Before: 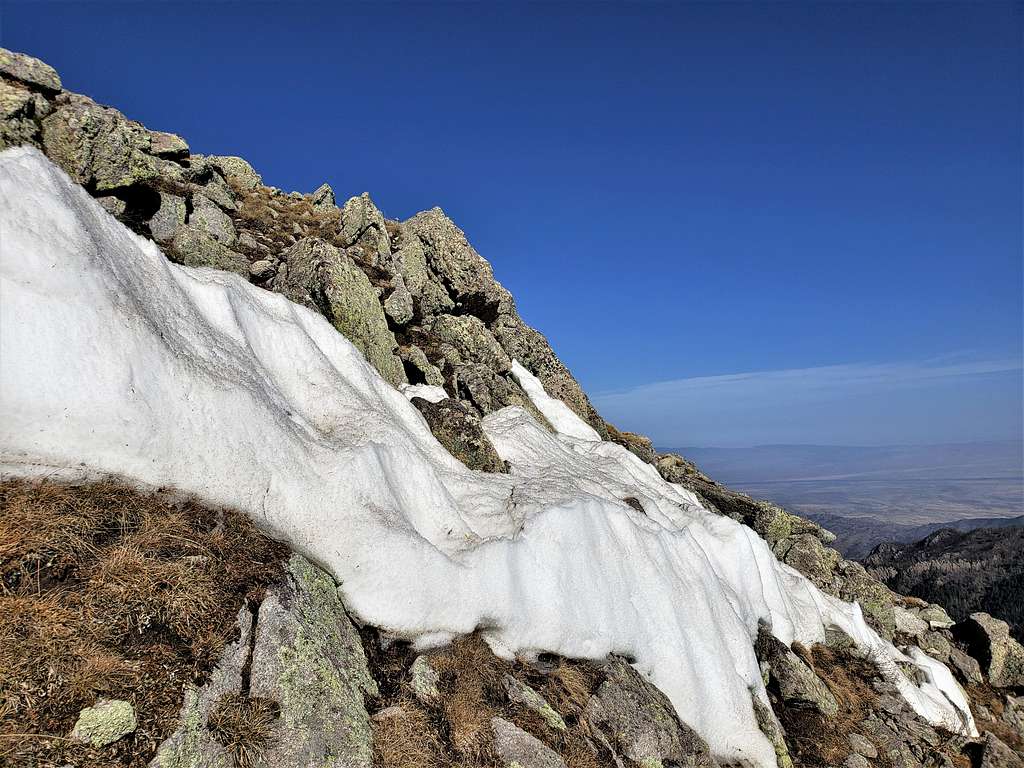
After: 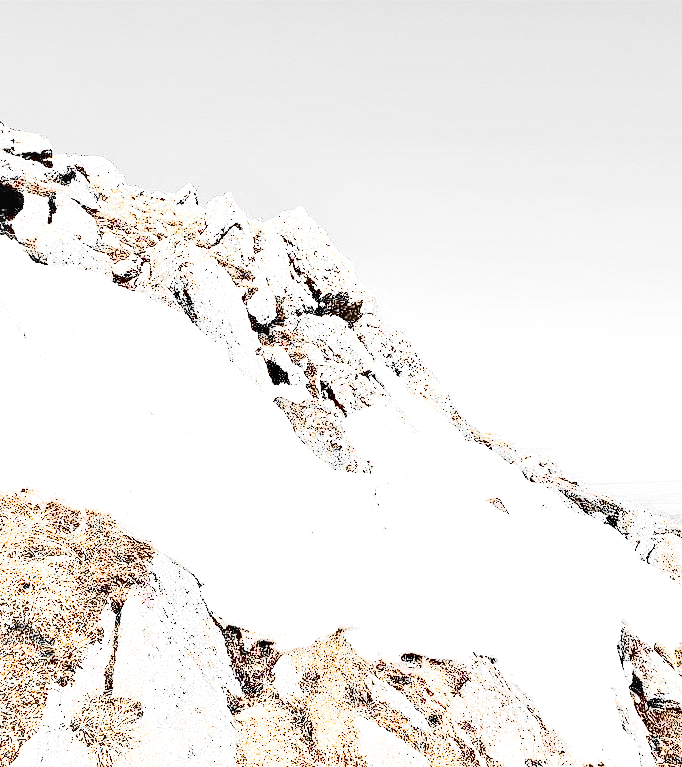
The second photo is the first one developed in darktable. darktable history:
contrast equalizer: octaves 7, y [[0.5, 0.5, 0.5, 0.512, 0.552, 0.62], [0.5 ×6], [0.5 ×4, 0.504, 0.553], [0 ×6], [0 ×6]]
exposure: black level correction 0, exposure 3.919 EV, compensate exposure bias true, compensate highlight preservation false
crop and rotate: left 13.387%, right 19.92%
tone curve: curves: ch0 [(0, 0.039) (0.104, 0.094) (0.285, 0.301) (0.673, 0.796) (0.845, 0.932) (0.994, 0.971)]; ch1 [(0, 0) (0.356, 0.385) (0.424, 0.405) (0.498, 0.502) (0.586, 0.57) (0.657, 0.642) (1, 1)]; ch2 [(0, 0) (0.424, 0.438) (0.46, 0.453) (0.515, 0.505) (0.557, 0.57) (0.612, 0.583) (0.722, 0.67) (1, 1)], color space Lab, independent channels, preserve colors none
color balance rgb: perceptual saturation grading › global saturation 17.191%, perceptual brilliance grading › mid-tones 10.579%, perceptual brilliance grading › shadows 14.606%, global vibrance 8.701%
base curve: curves: ch0 [(0, 0) (0.028, 0.03) (0.121, 0.232) (0.46, 0.748) (0.859, 0.968) (1, 1)], preserve colors none
color zones: curves: ch1 [(0, 0.638) (0.193, 0.442) (0.286, 0.15) (0.429, 0.14) (0.571, 0.142) (0.714, 0.154) (0.857, 0.175) (1, 0.638)], mix 100.2%
shadows and highlights: shadows 39.35, highlights -53.83, low approximation 0.01, soften with gaussian
